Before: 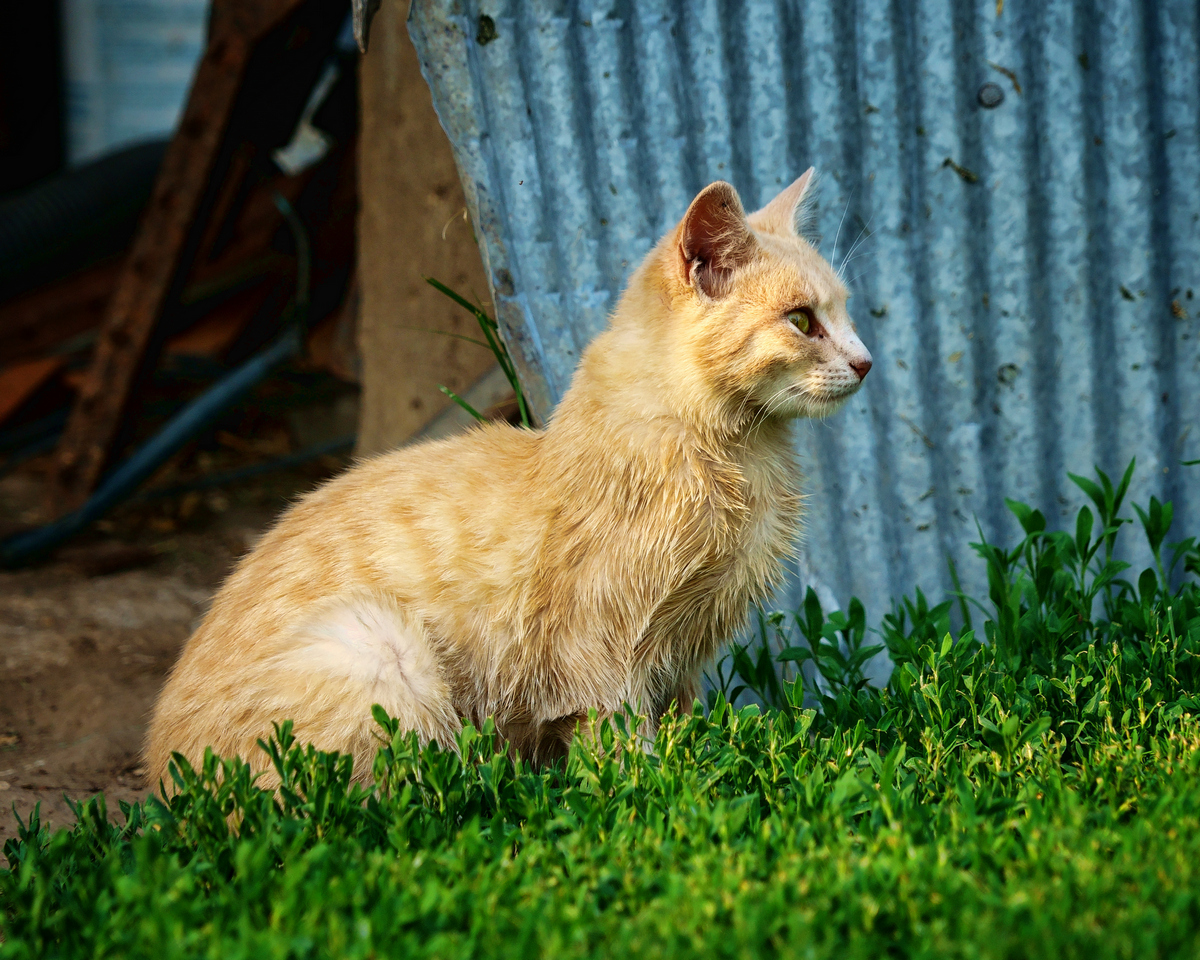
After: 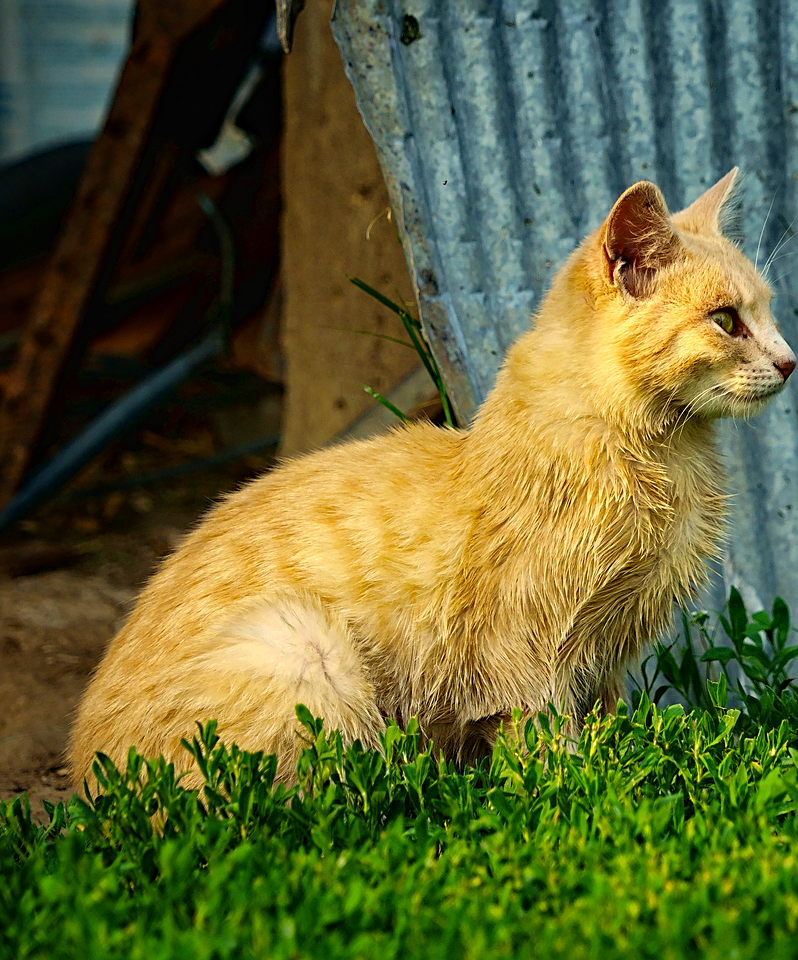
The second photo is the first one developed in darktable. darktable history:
sharpen: on, module defaults
color correction: highlights a* 2.43, highlights b* 22.59
crop and rotate: left 6.383%, right 27.104%
haze removal: compatibility mode true, adaptive false
